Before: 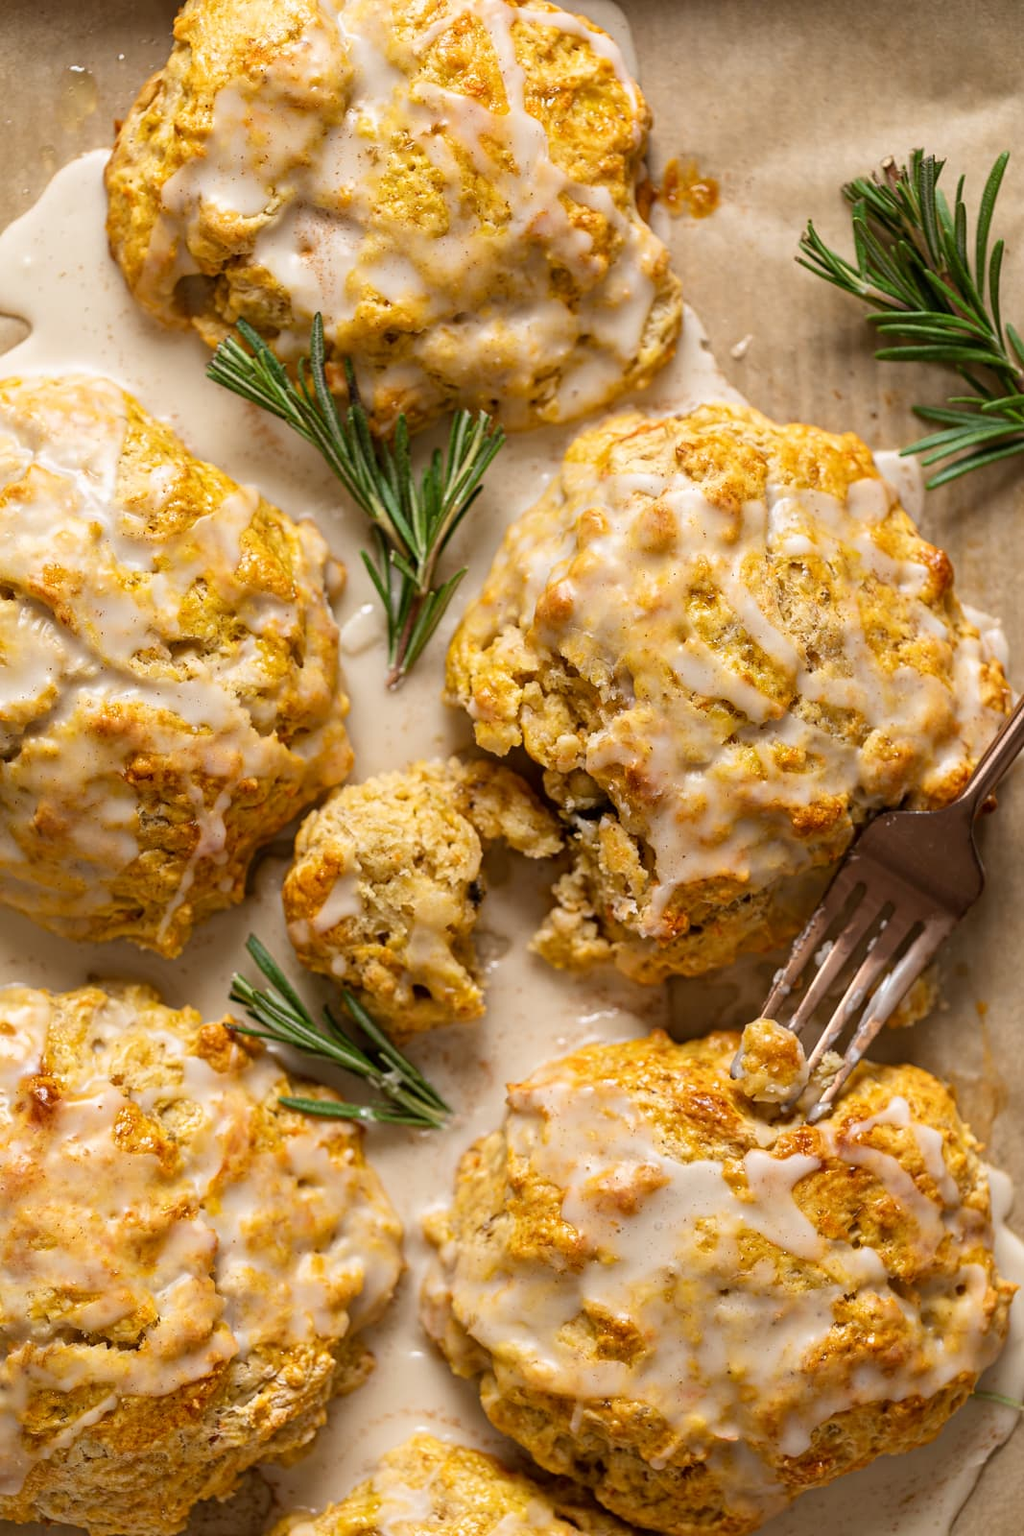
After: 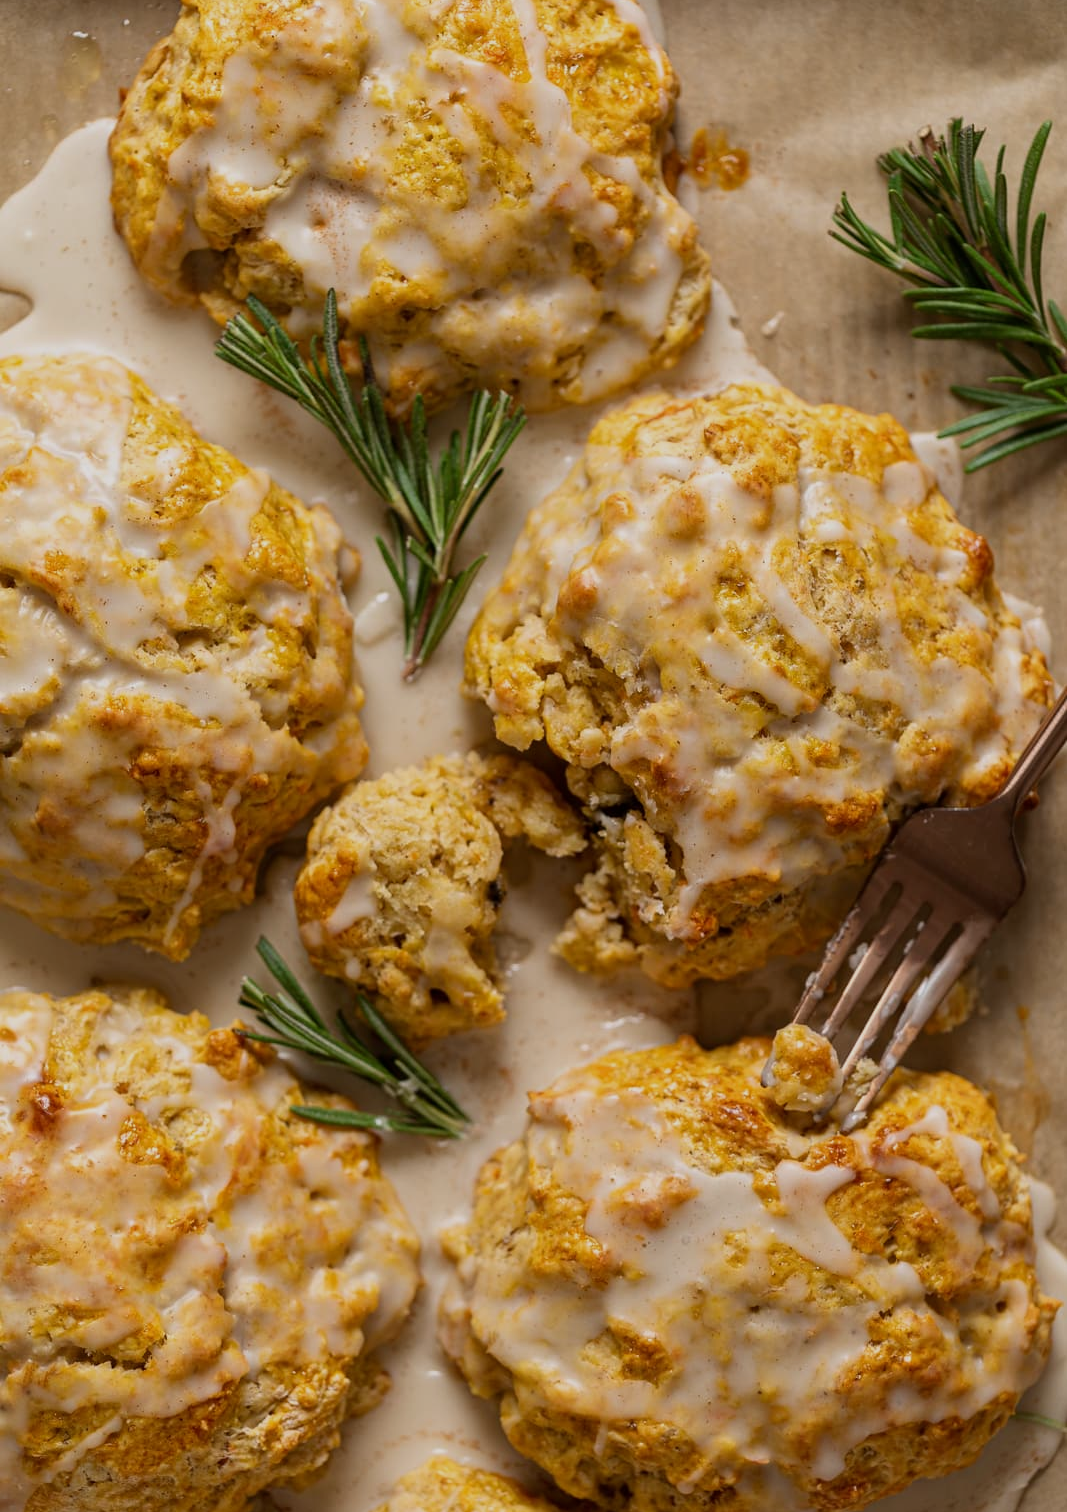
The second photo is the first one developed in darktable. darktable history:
exposure: exposure -0.491 EV, compensate highlight preservation false
crop and rotate: top 2.34%, bottom 3.159%
